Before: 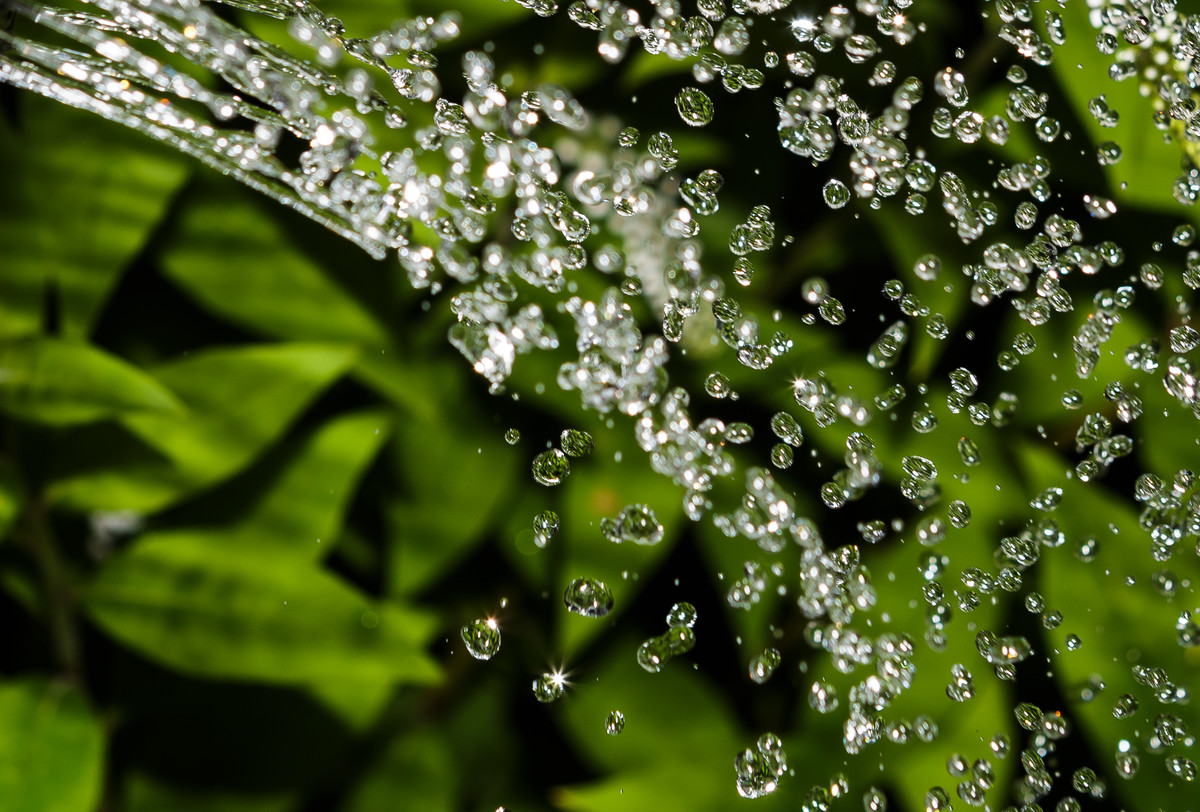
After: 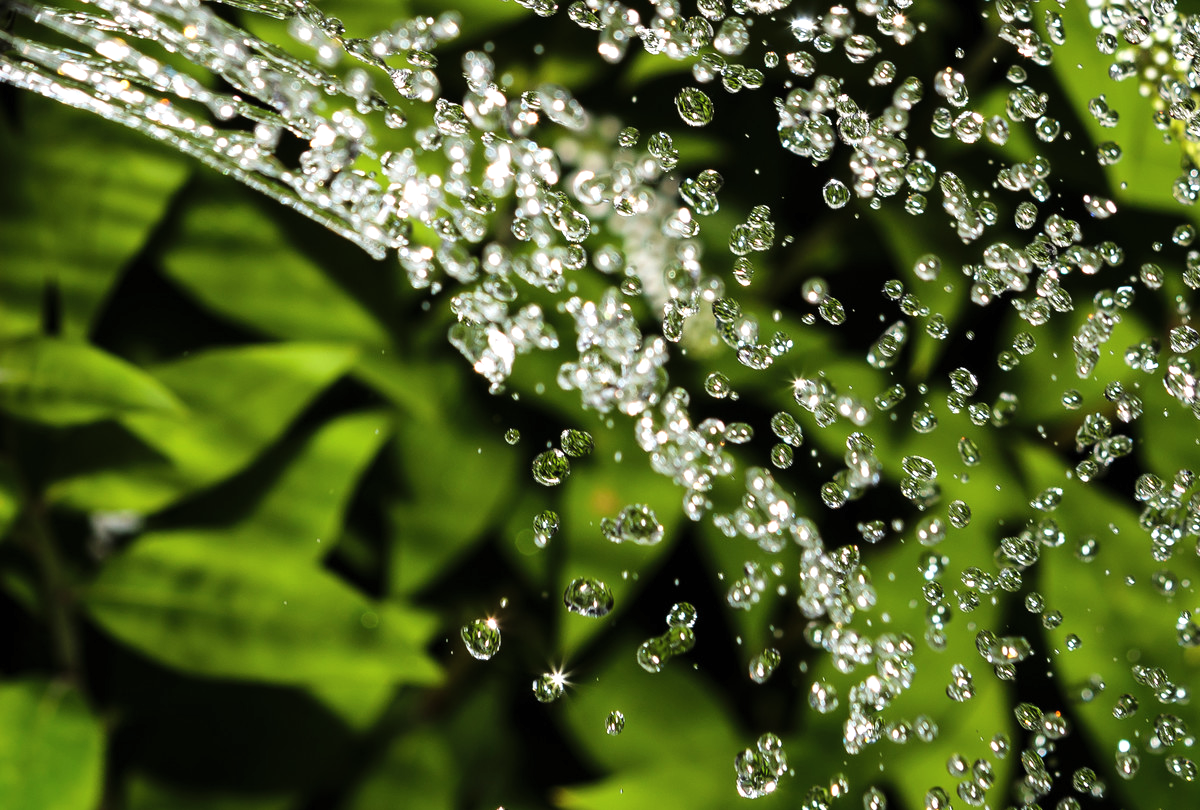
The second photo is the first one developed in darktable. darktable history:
tone equalizer: -8 EV -0.383 EV, -7 EV -0.362 EV, -6 EV -0.351 EV, -5 EV -0.253 EV, -3 EV 0.225 EV, -2 EV 0.308 EV, -1 EV 0.41 EV, +0 EV 0.42 EV
crop: top 0.05%, bottom 0.176%
contrast brightness saturation: contrast 0.055, brightness 0.057, saturation 0.006
